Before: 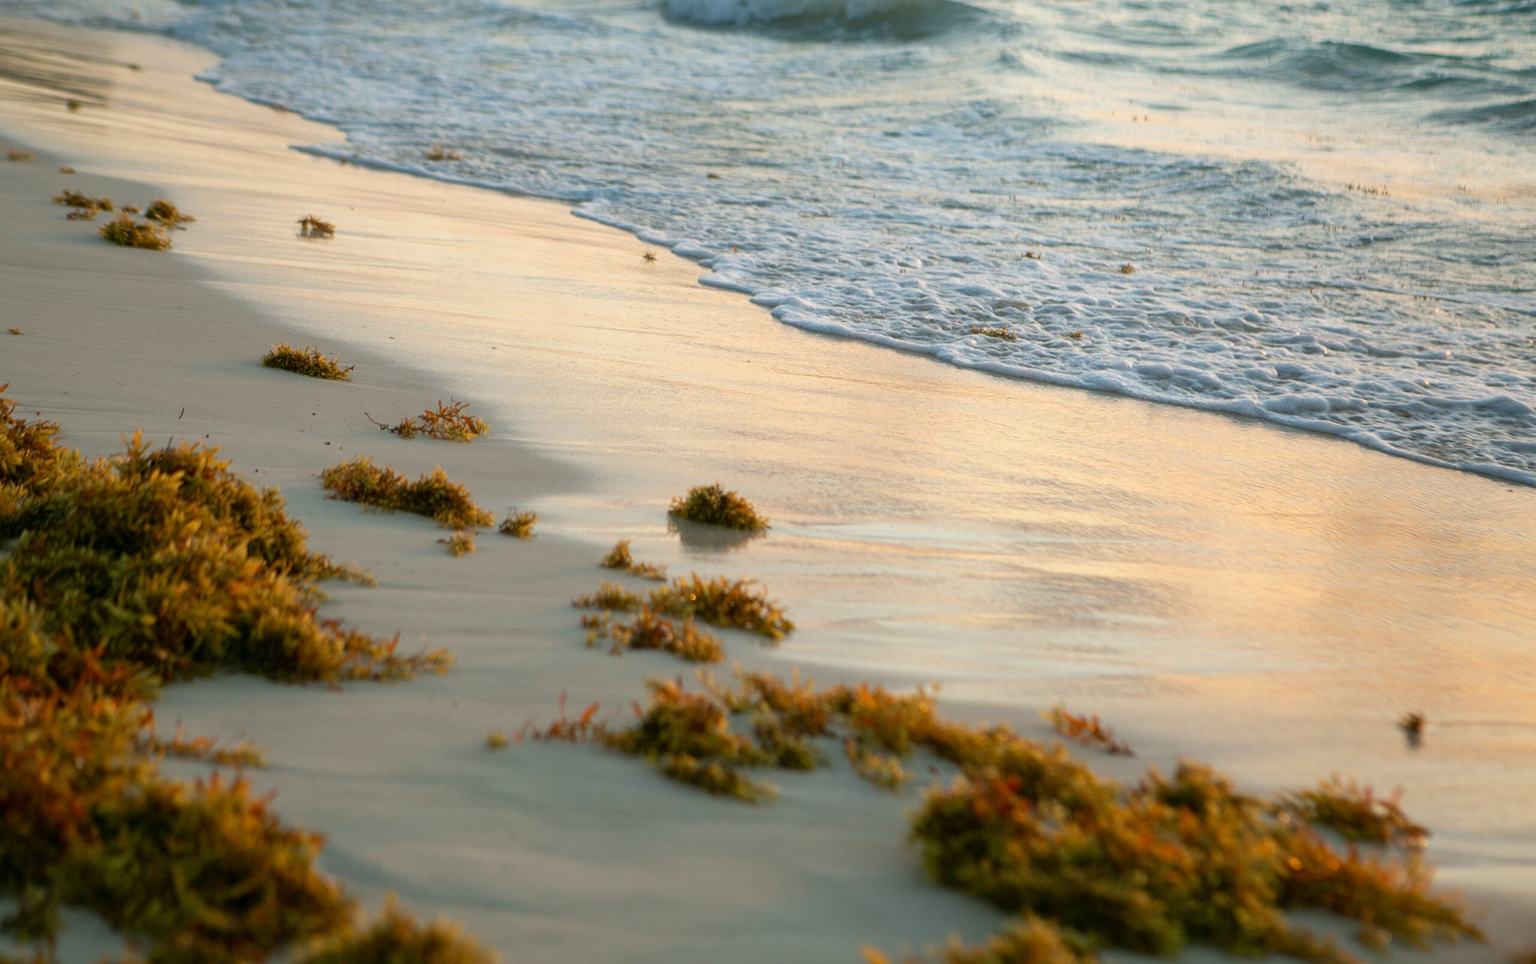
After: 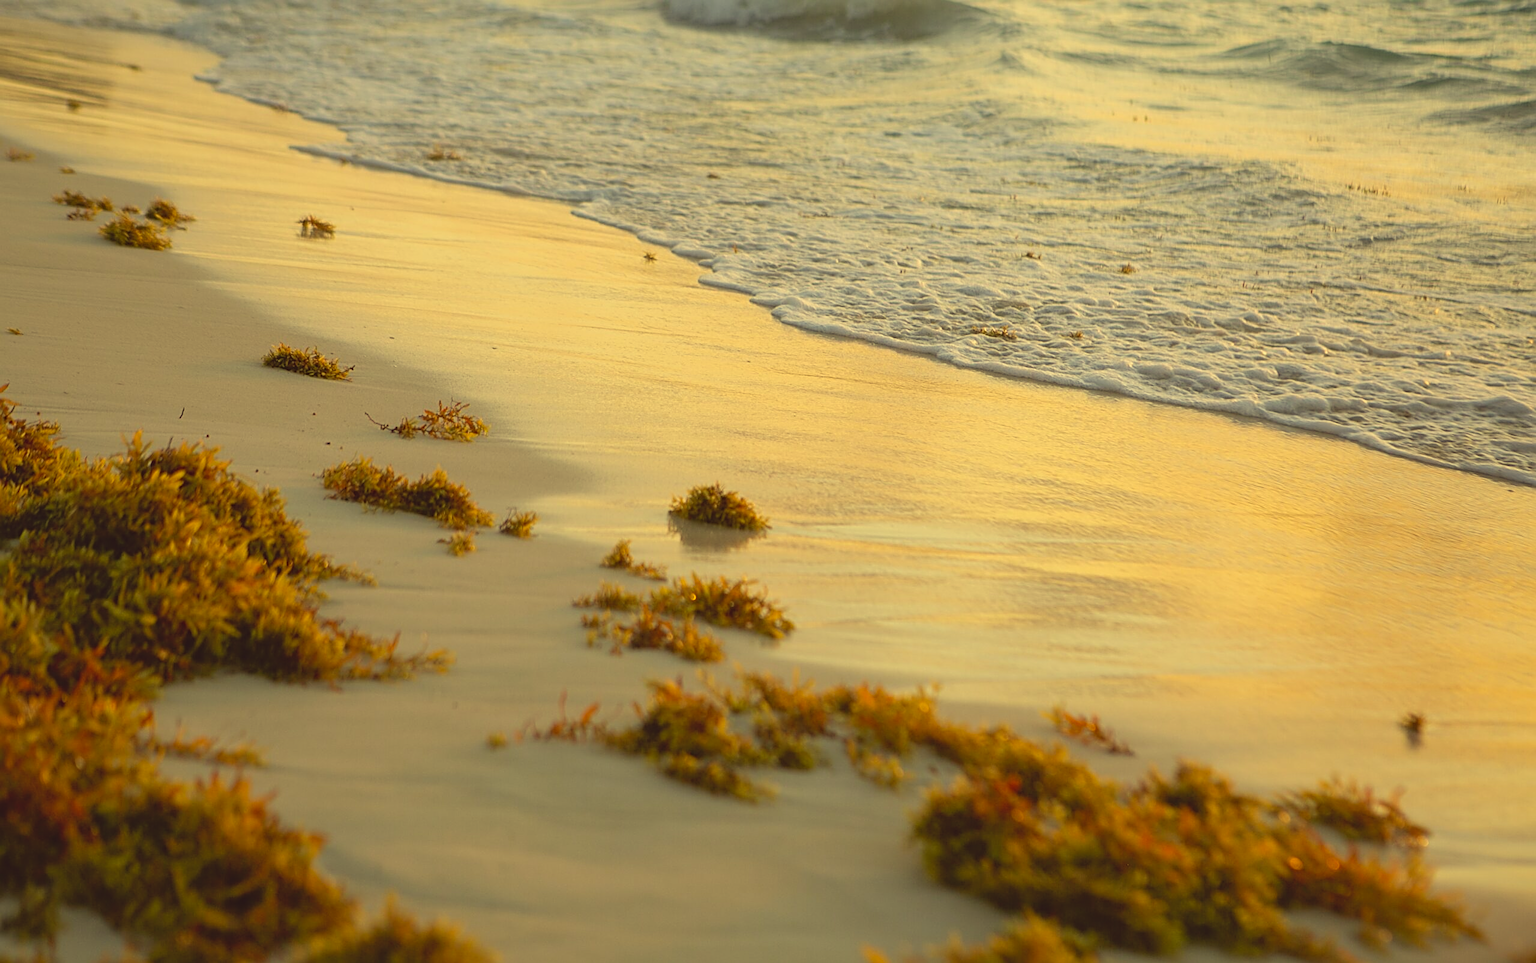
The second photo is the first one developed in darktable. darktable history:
contrast brightness saturation: contrast -0.15, brightness 0.05, saturation -0.12
sharpen: radius 2.584, amount 0.688
color correction: highlights a* -0.482, highlights b* 40, shadows a* 9.8, shadows b* -0.161
